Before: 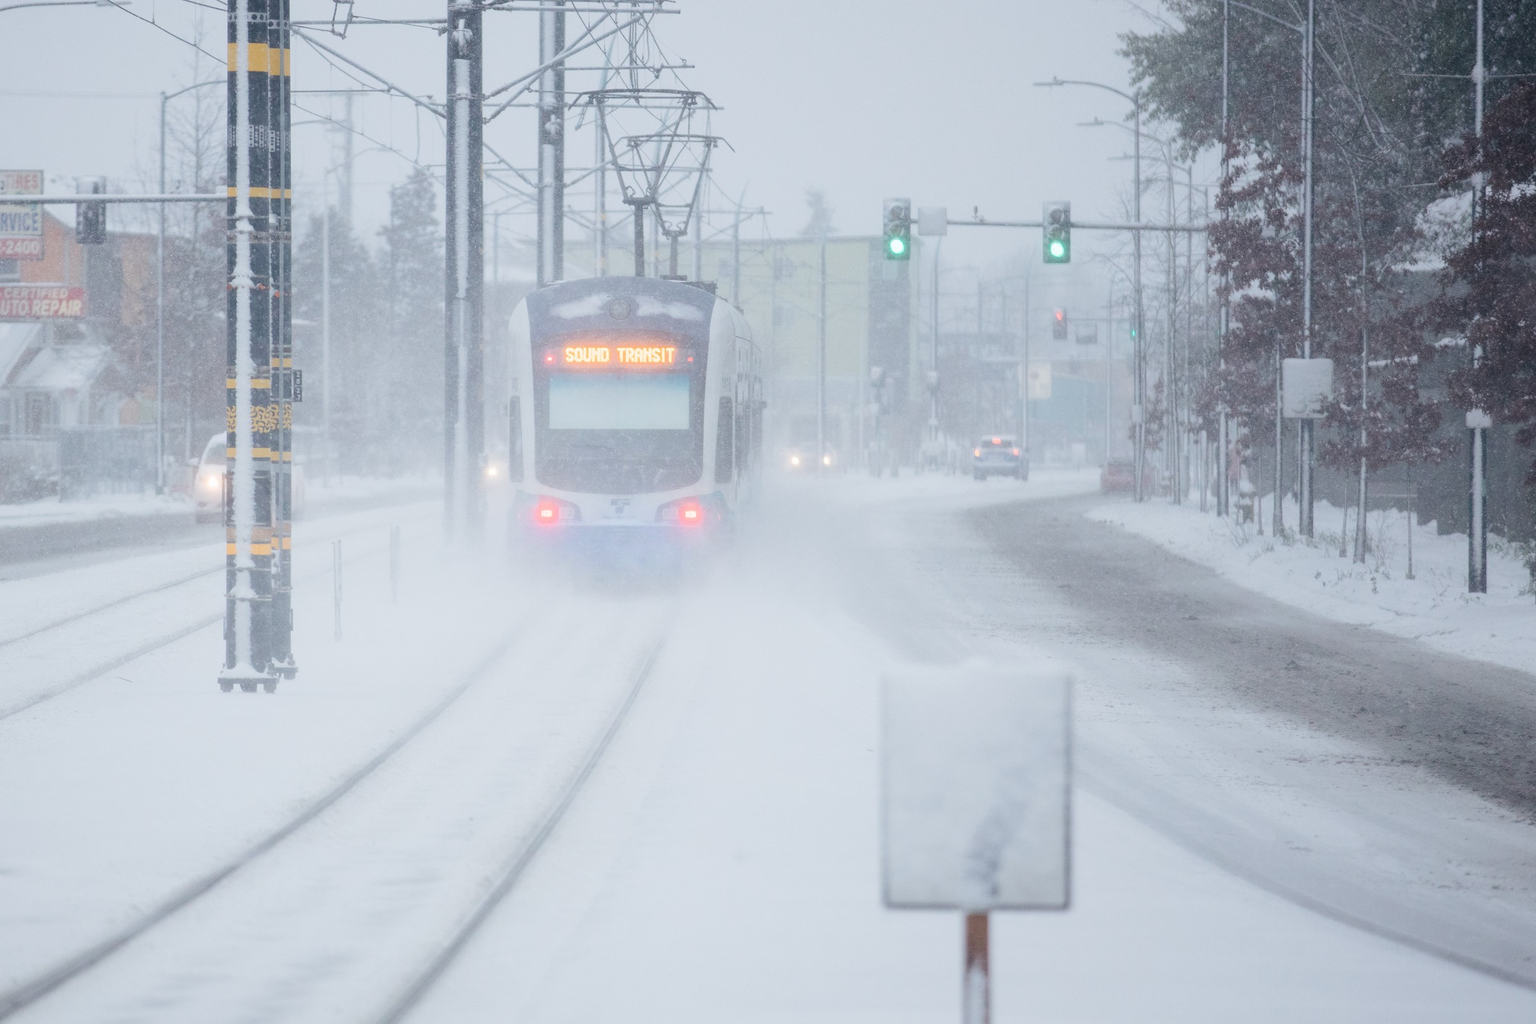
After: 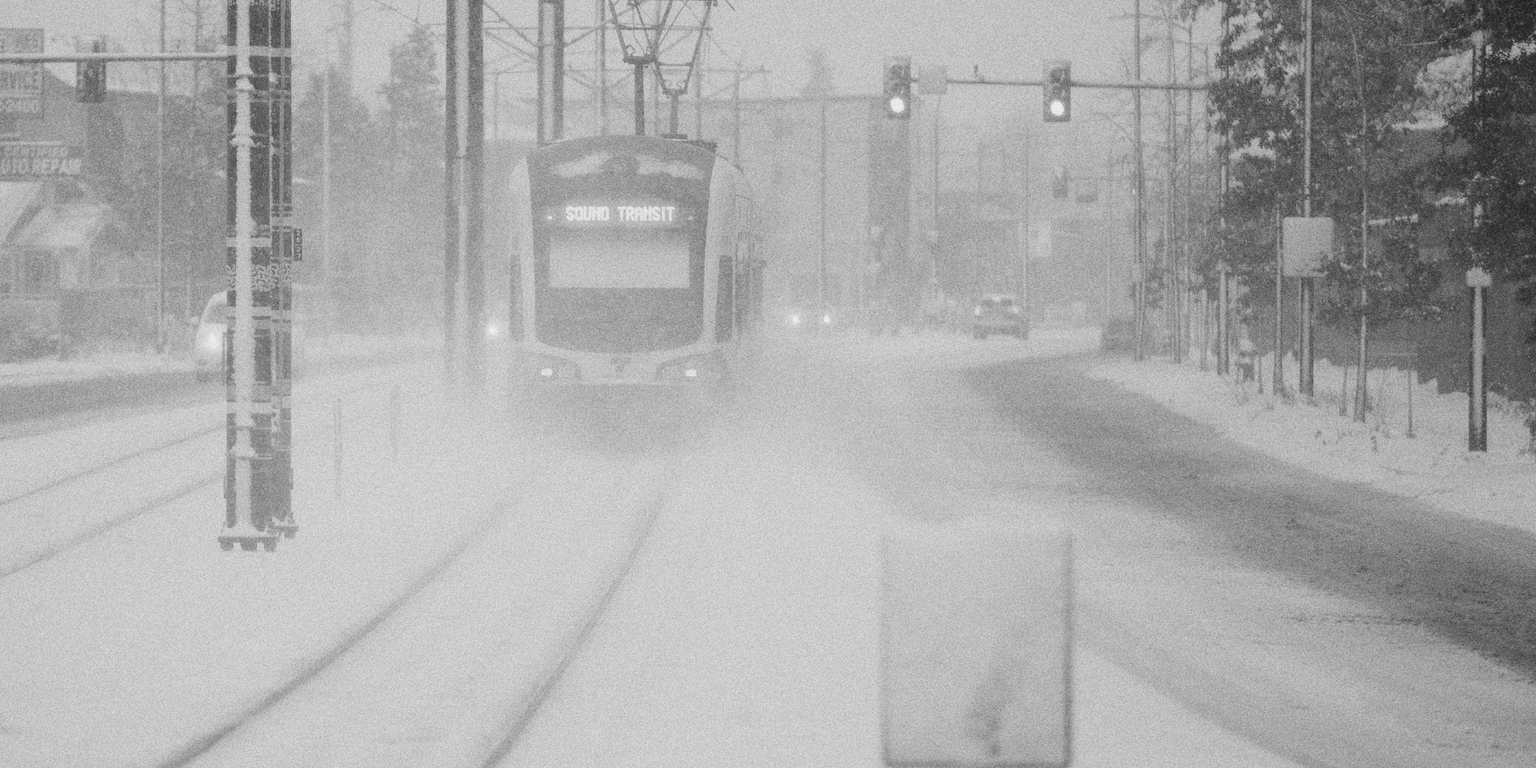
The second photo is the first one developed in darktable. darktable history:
color balance rgb: perceptual saturation grading › global saturation 10%, global vibrance 10%
monochrome: a -92.57, b 58.91
crop: top 13.819%, bottom 11.169%
grain: coarseness 14.49 ISO, strength 48.04%, mid-tones bias 35%
